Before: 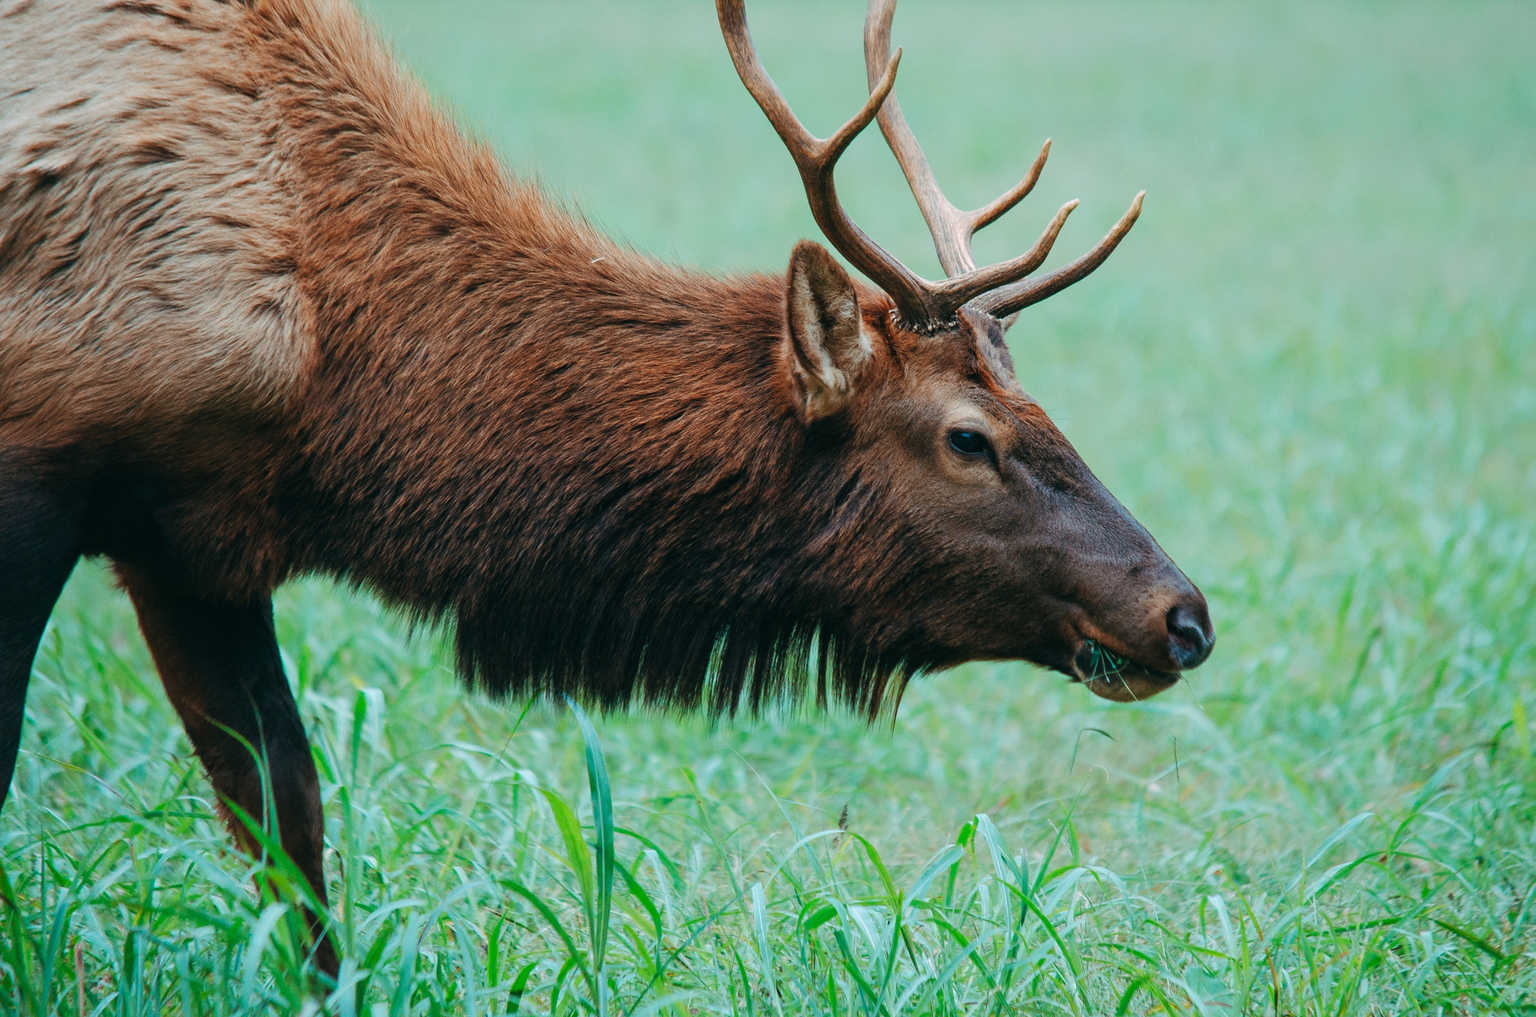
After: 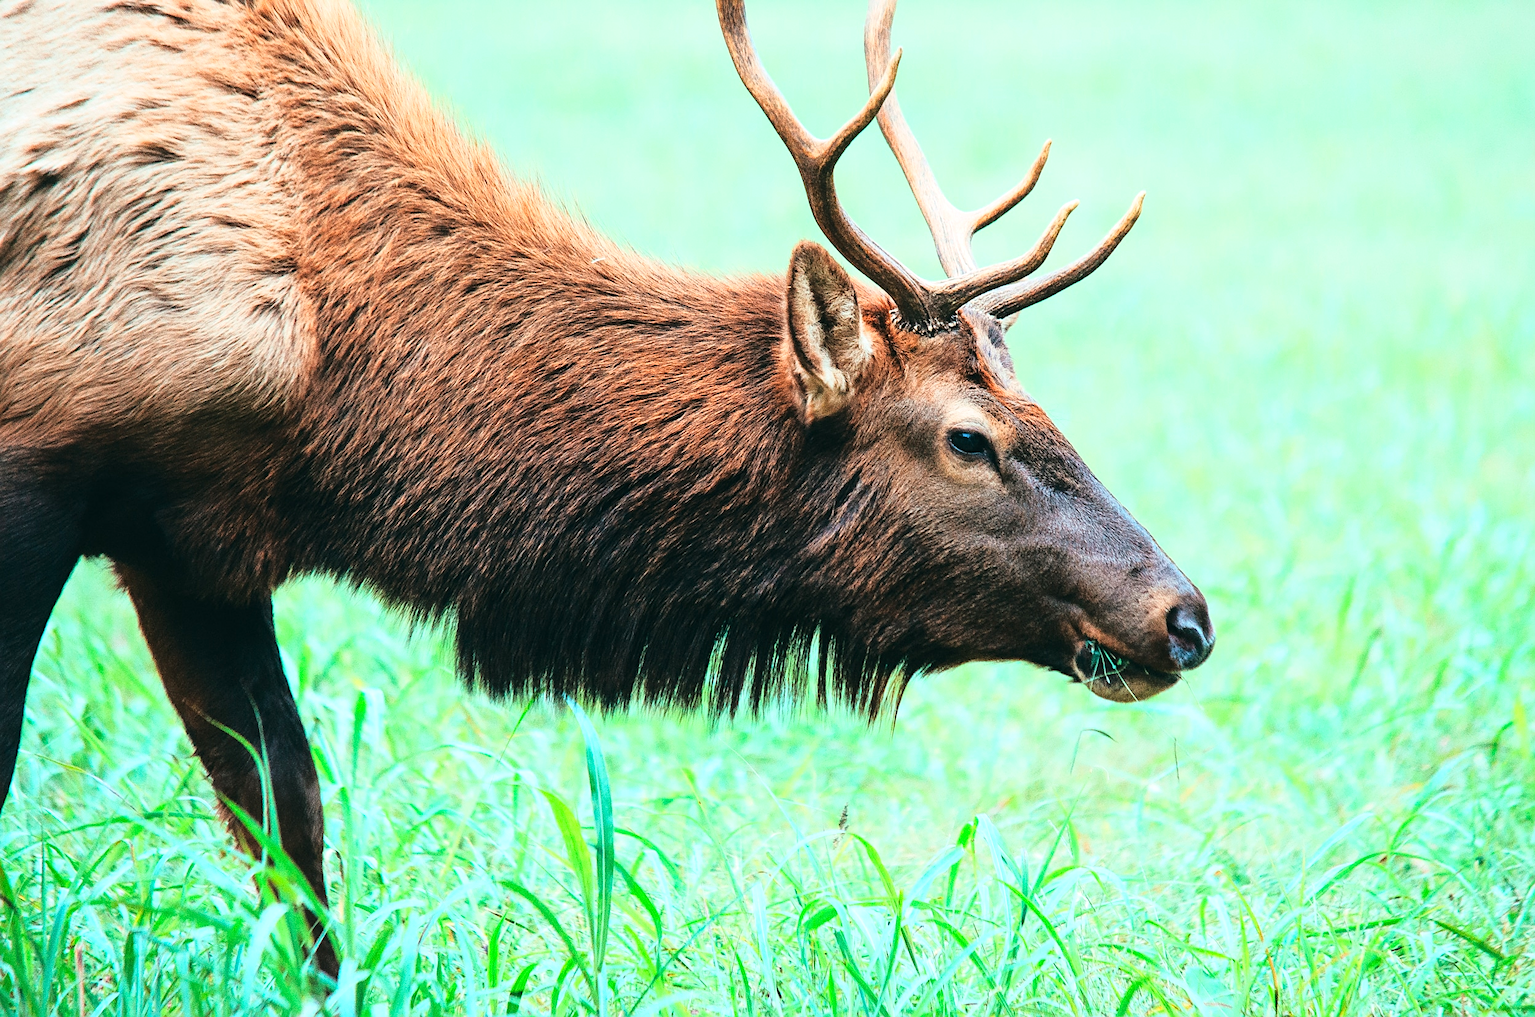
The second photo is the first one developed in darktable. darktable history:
sharpen: on, module defaults
base curve: curves: ch0 [(0, 0) (0.028, 0.03) (0.121, 0.232) (0.46, 0.748) (0.859, 0.968) (1, 1)]
color correction: highlights b* 0.059
exposure: exposure 0.57 EV, compensate highlight preservation false
